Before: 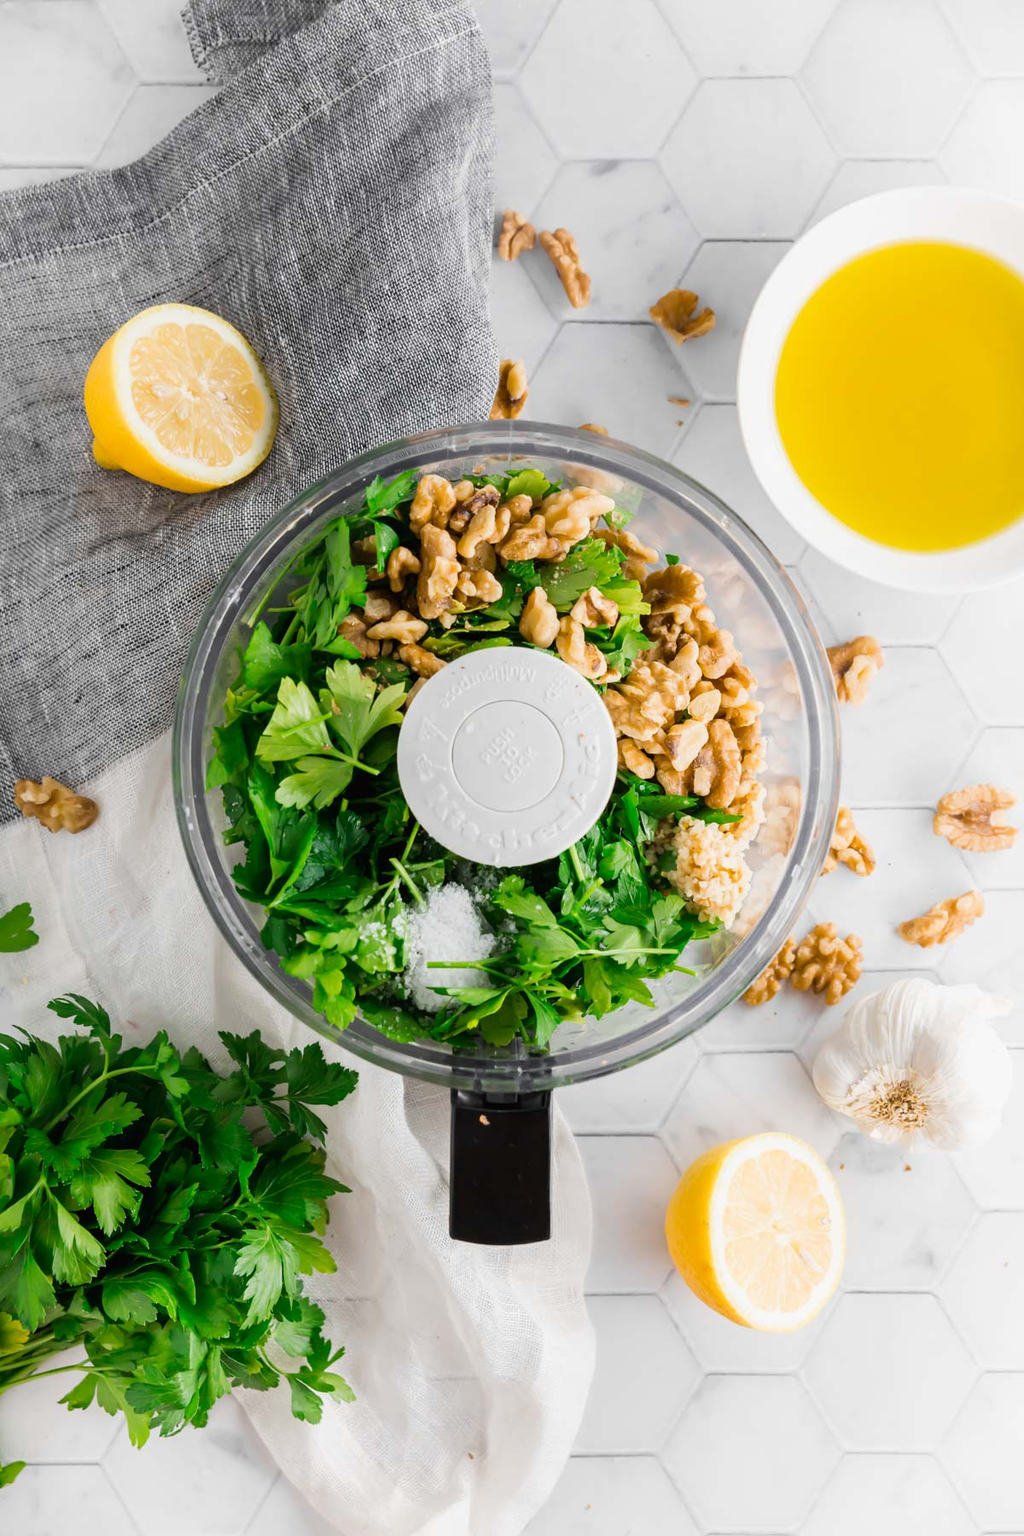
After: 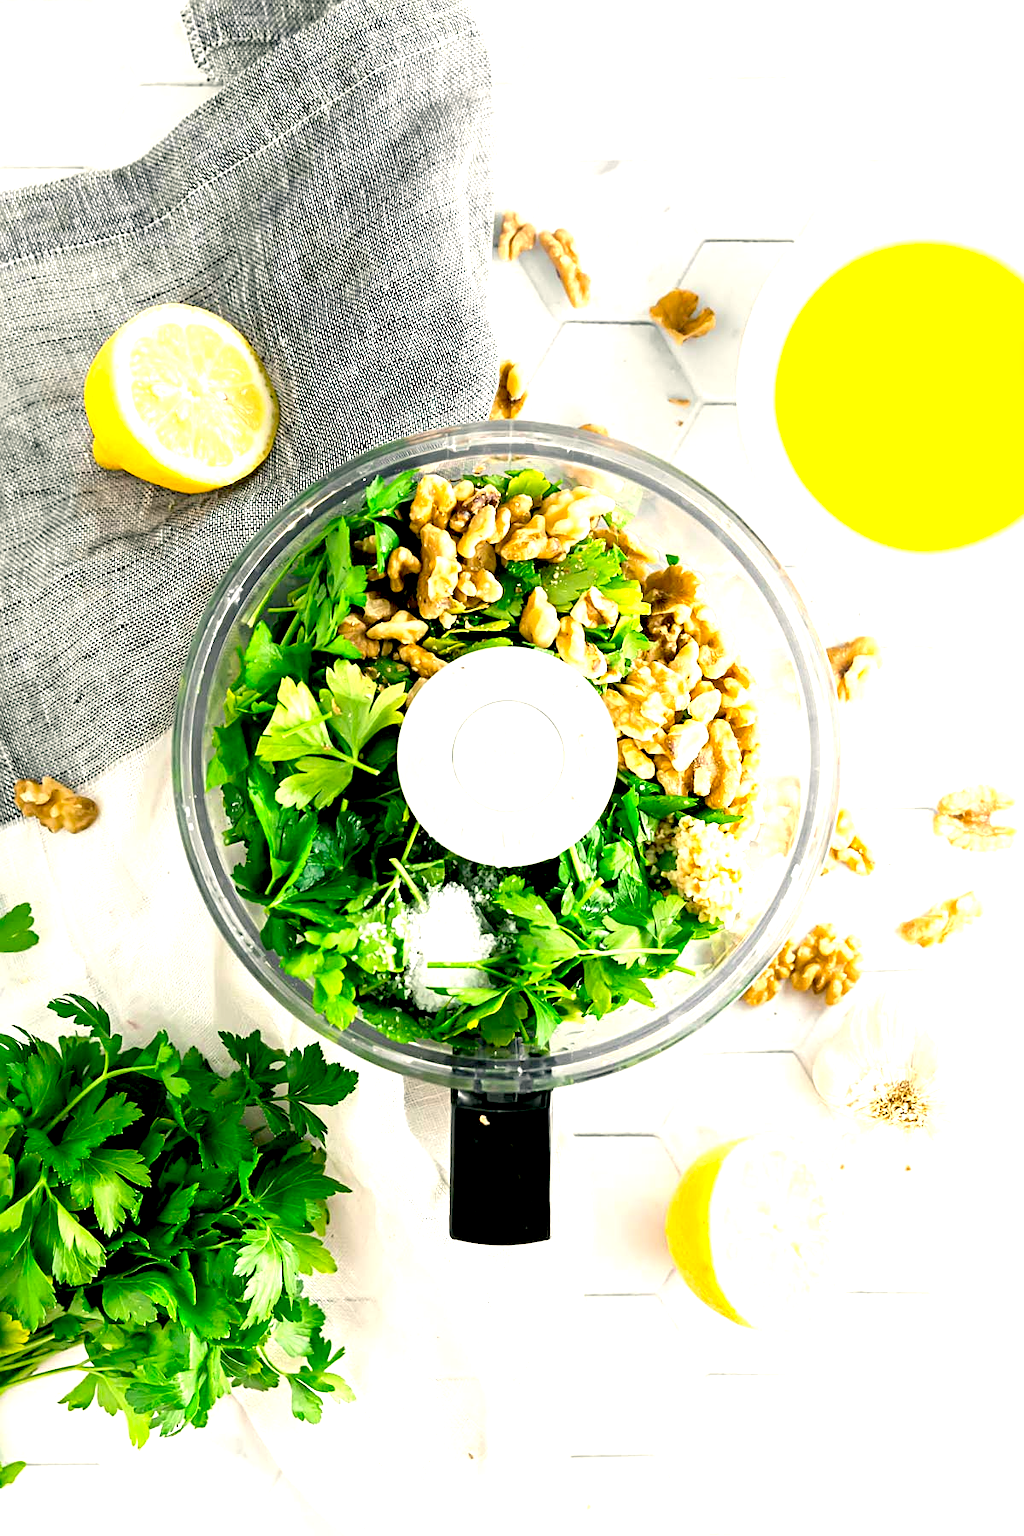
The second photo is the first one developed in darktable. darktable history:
exposure: black level correction 0.011, exposure 1.083 EV, compensate highlight preservation false
color correction: highlights a* -0.575, highlights b* 9.23, shadows a* -8.74, shadows b* 1.24
sharpen: on, module defaults
